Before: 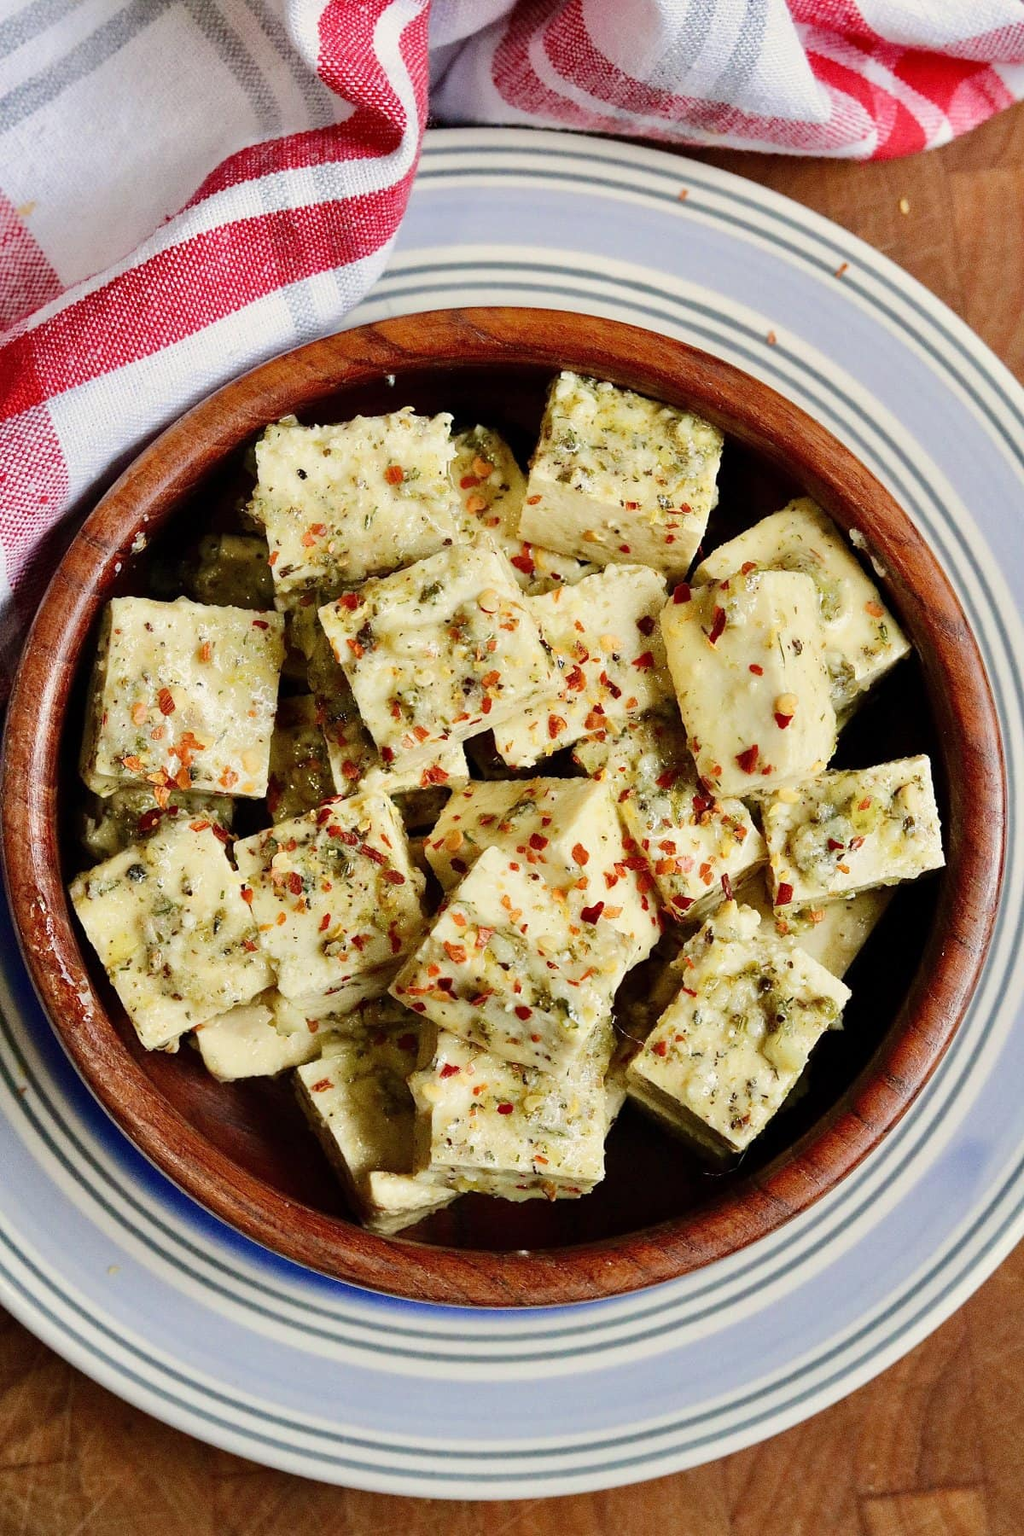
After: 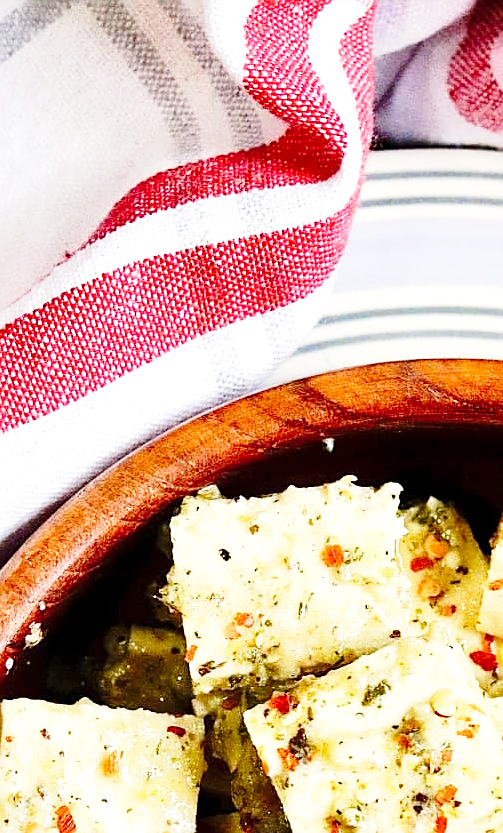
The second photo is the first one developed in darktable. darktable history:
exposure: black level correction 0.001, exposure 0.5 EV, compensate exposure bias true, compensate highlight preservation false
crop and rotate: left 10.817%, top 0.062%, right 47.194%, bottom 53.626%
sharpen: on, module defaults
base curve: curves: ch0 [(0, 0) (0.028, 0.03) (0.121, 0.232) (0.46, 0.748) (0.859, 0.968) (1, 1)], preserve colors none
